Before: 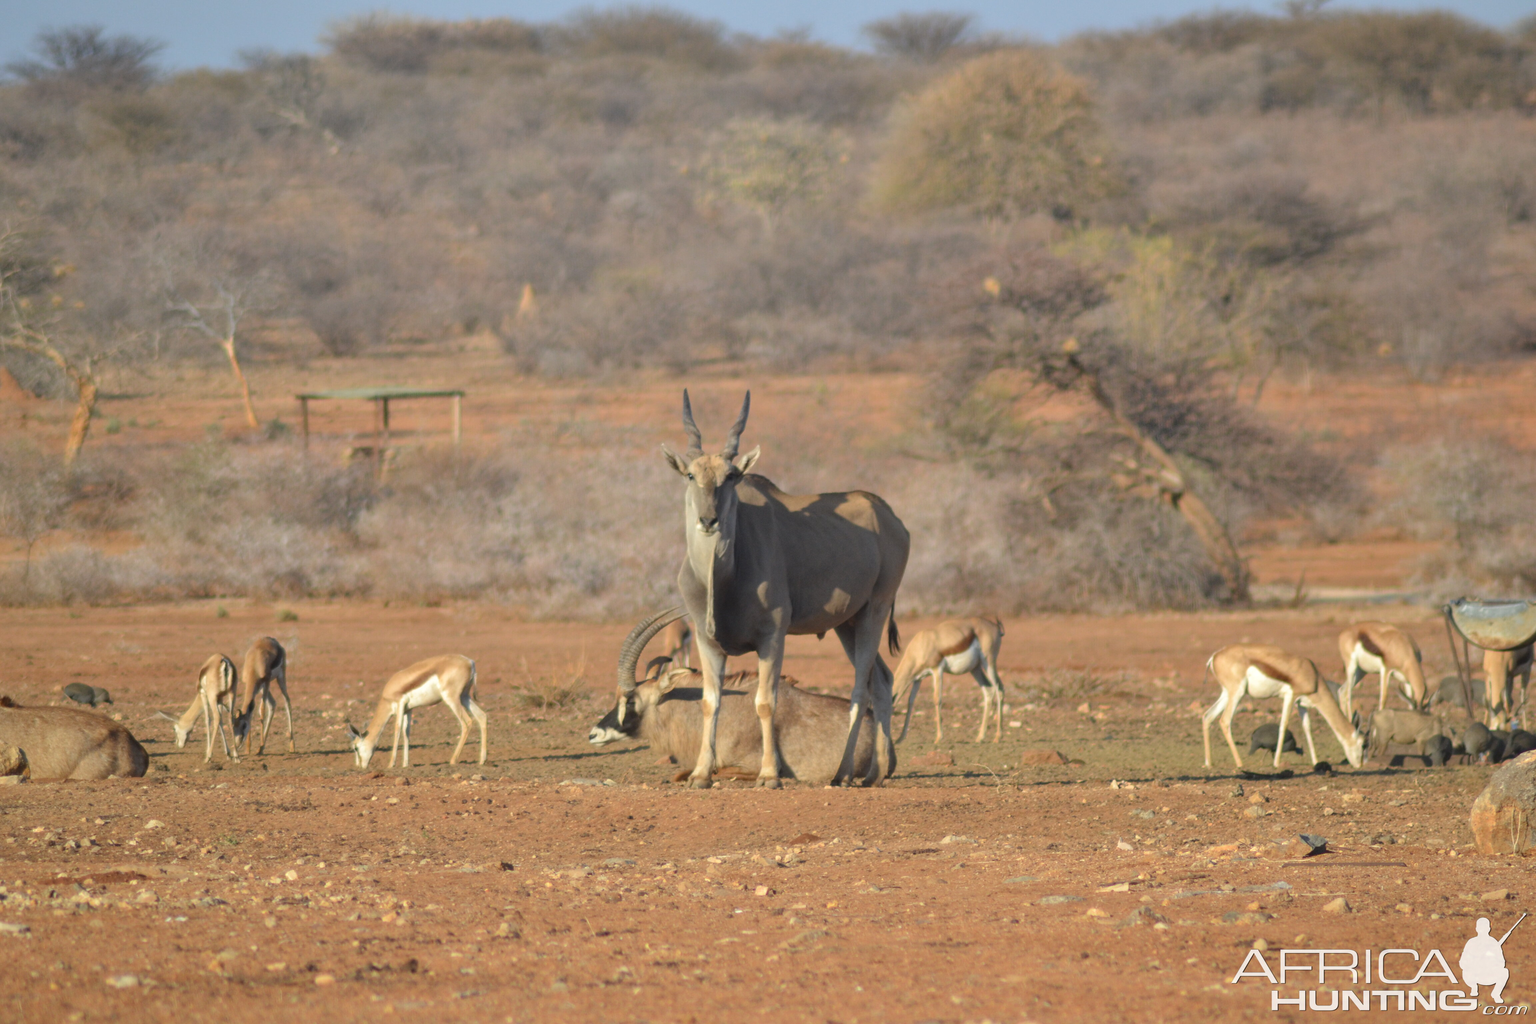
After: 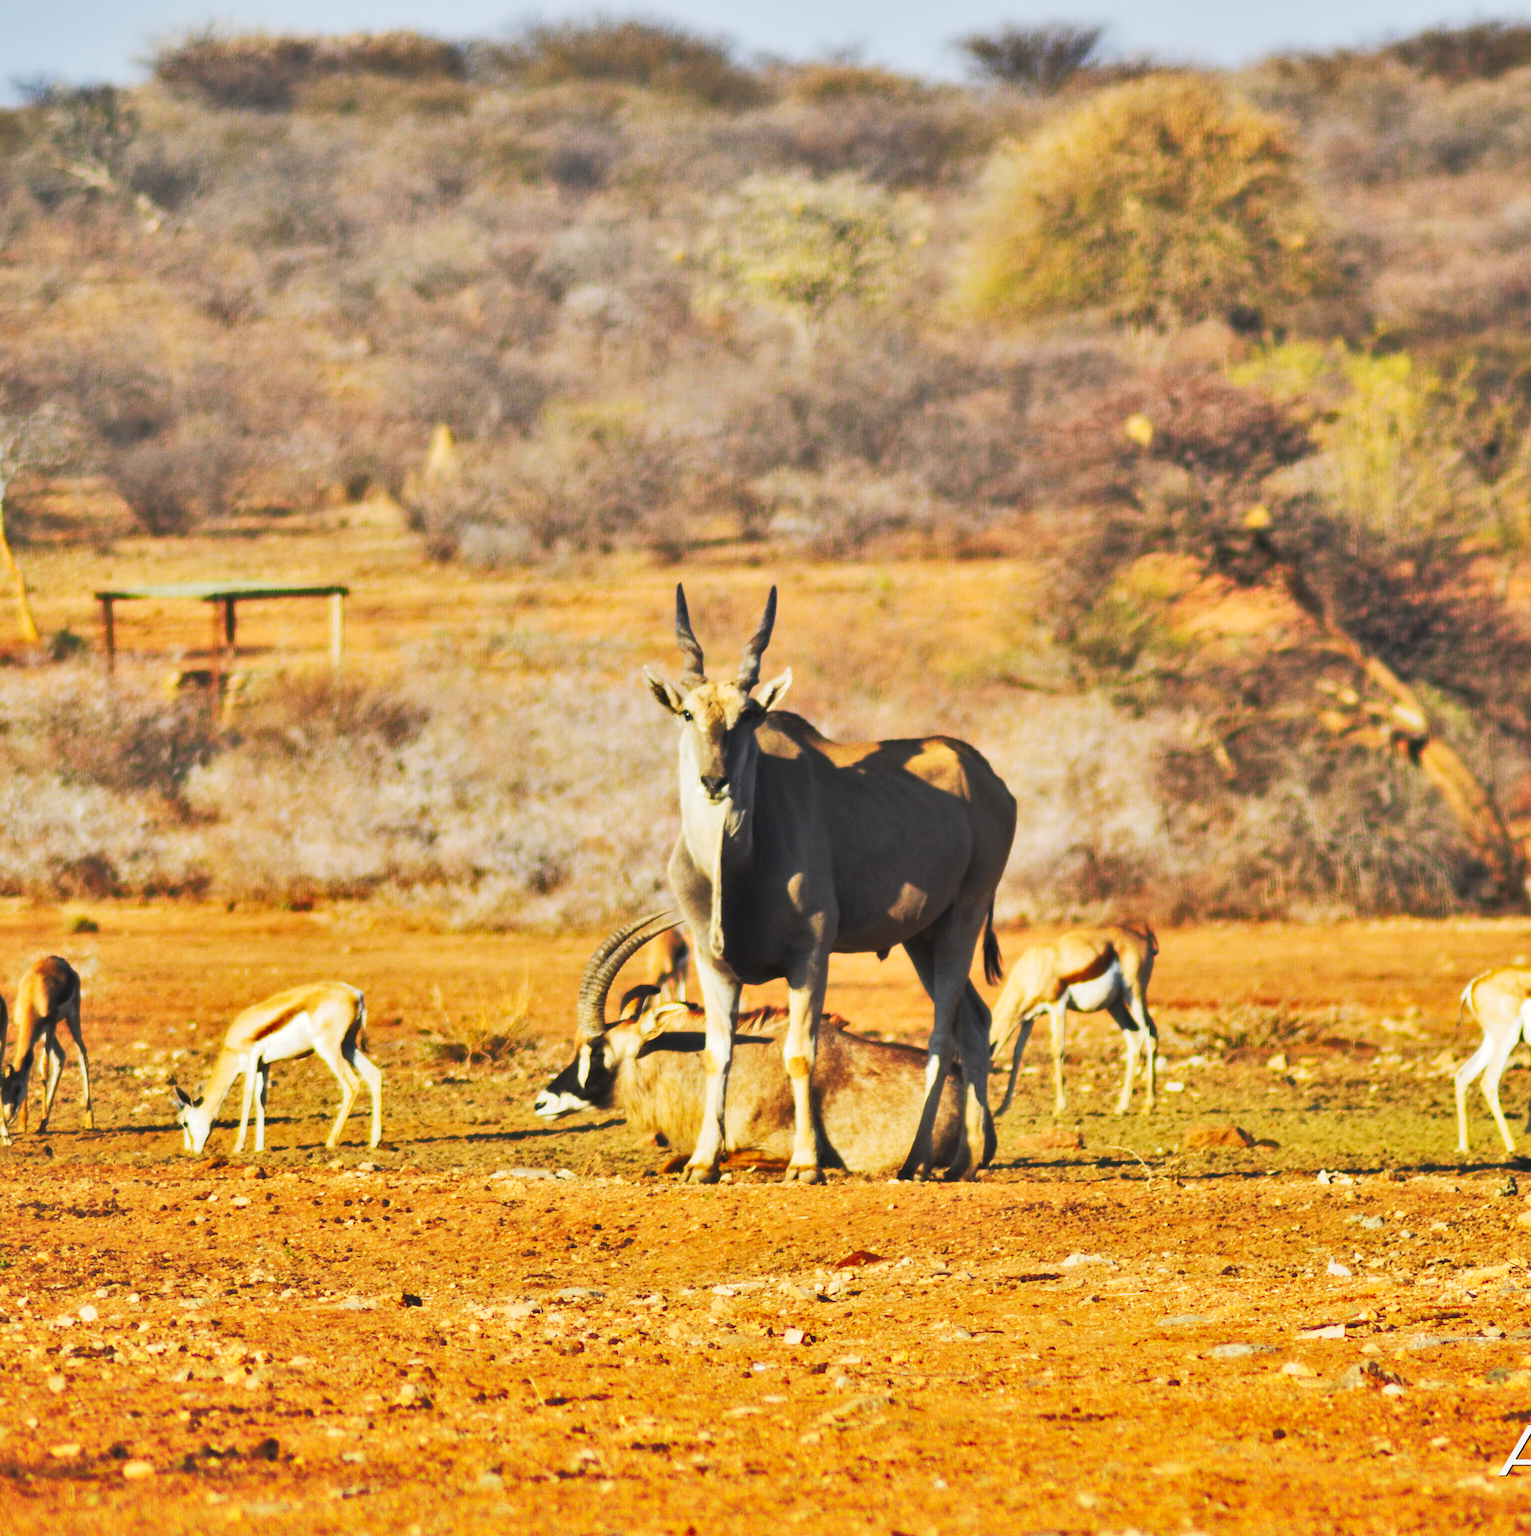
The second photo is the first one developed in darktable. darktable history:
tone curve: curves: ch0 [(0, 0) (0.427, 0.375) (0.616, 0.801) (1, 1)], preserve colors none
crop and rotate: left 15.163%, right 18.386%
tone equalizer: on, module defaults
shadows and highlights: soften with gaussian
